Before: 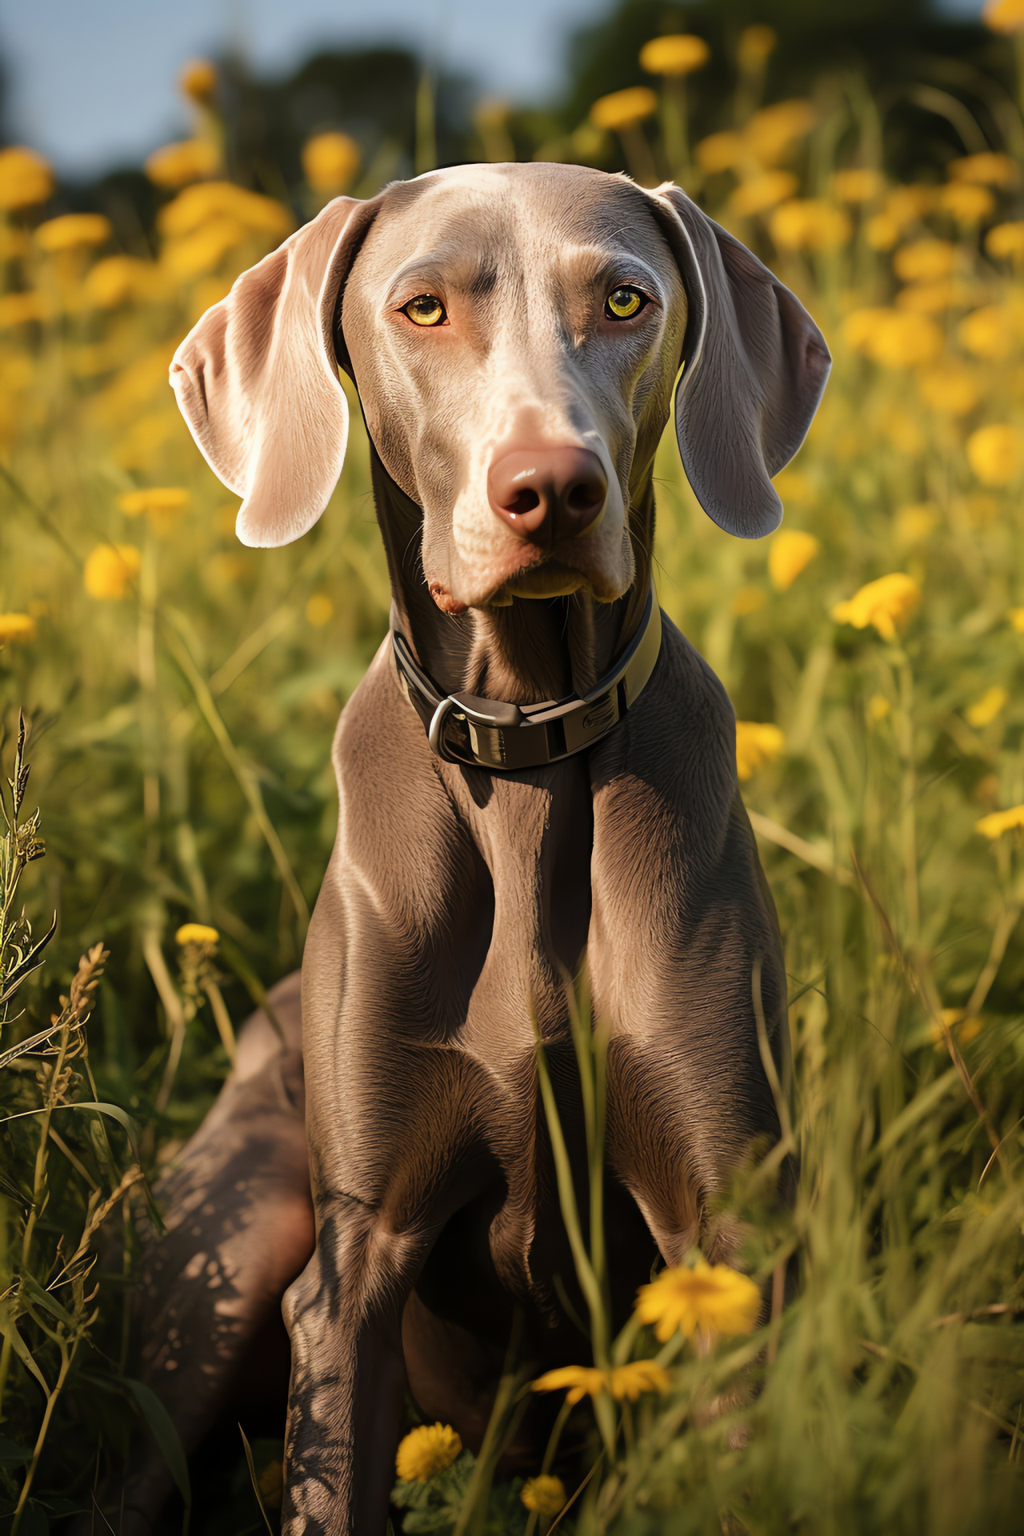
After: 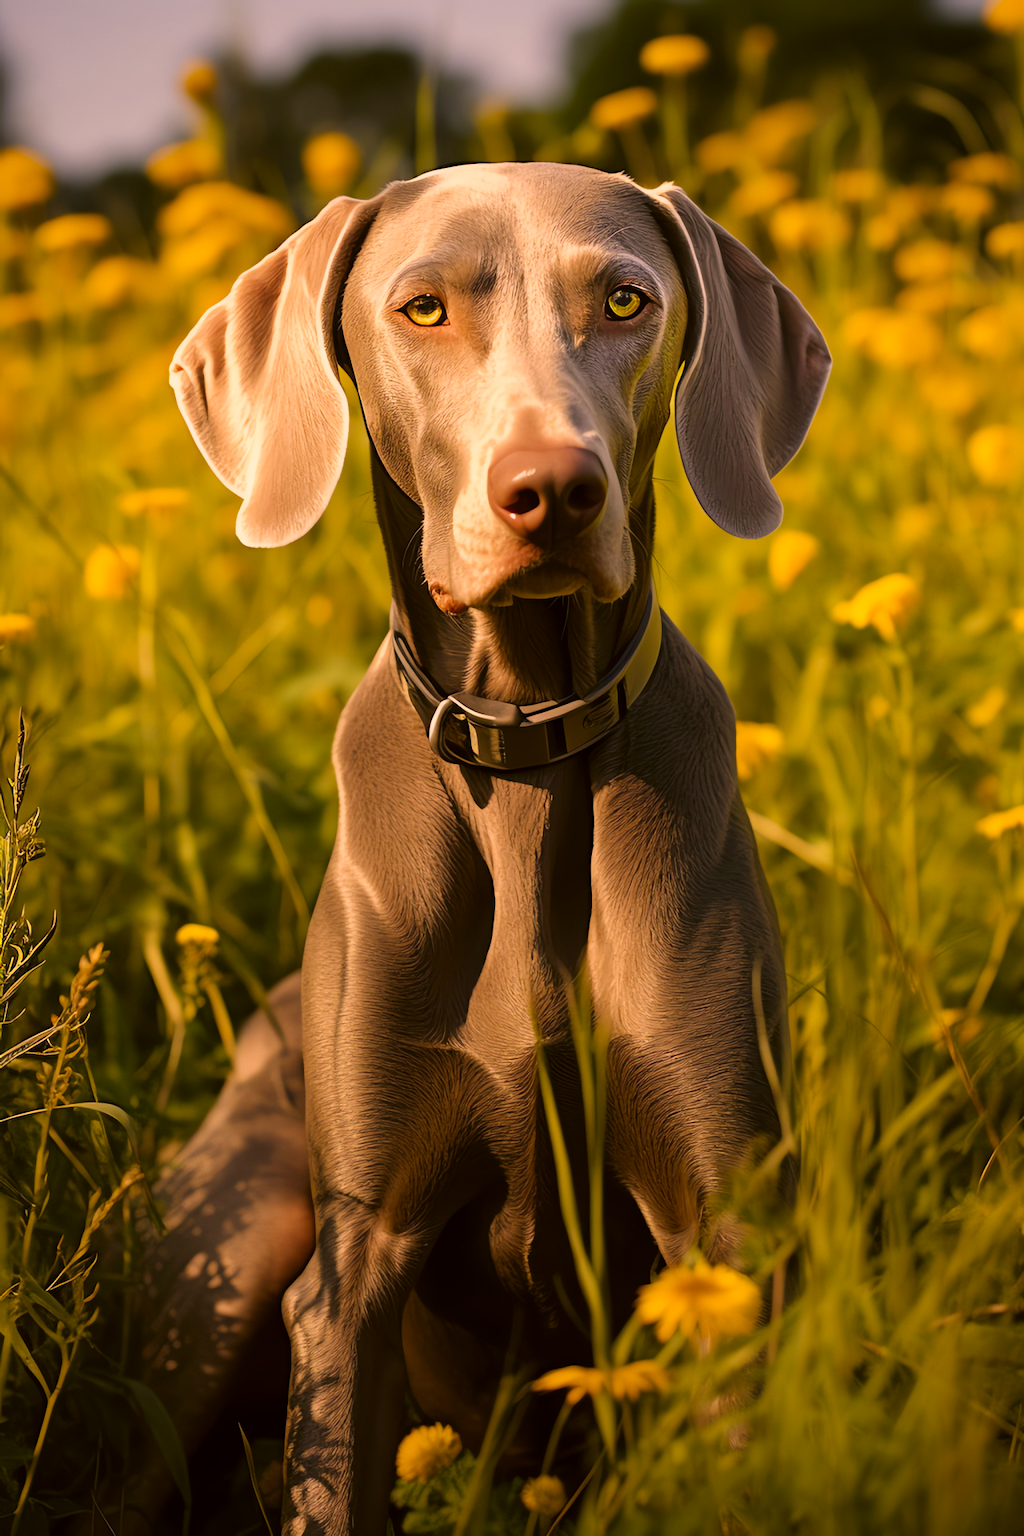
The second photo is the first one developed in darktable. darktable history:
color correction: highlights a* 17.94, highlights b* 35.39, shadows a* 1.48, shadows b* 6.42, saturation 1.01
white balance: red 0.967, blue 1.119, emerald 0.756
